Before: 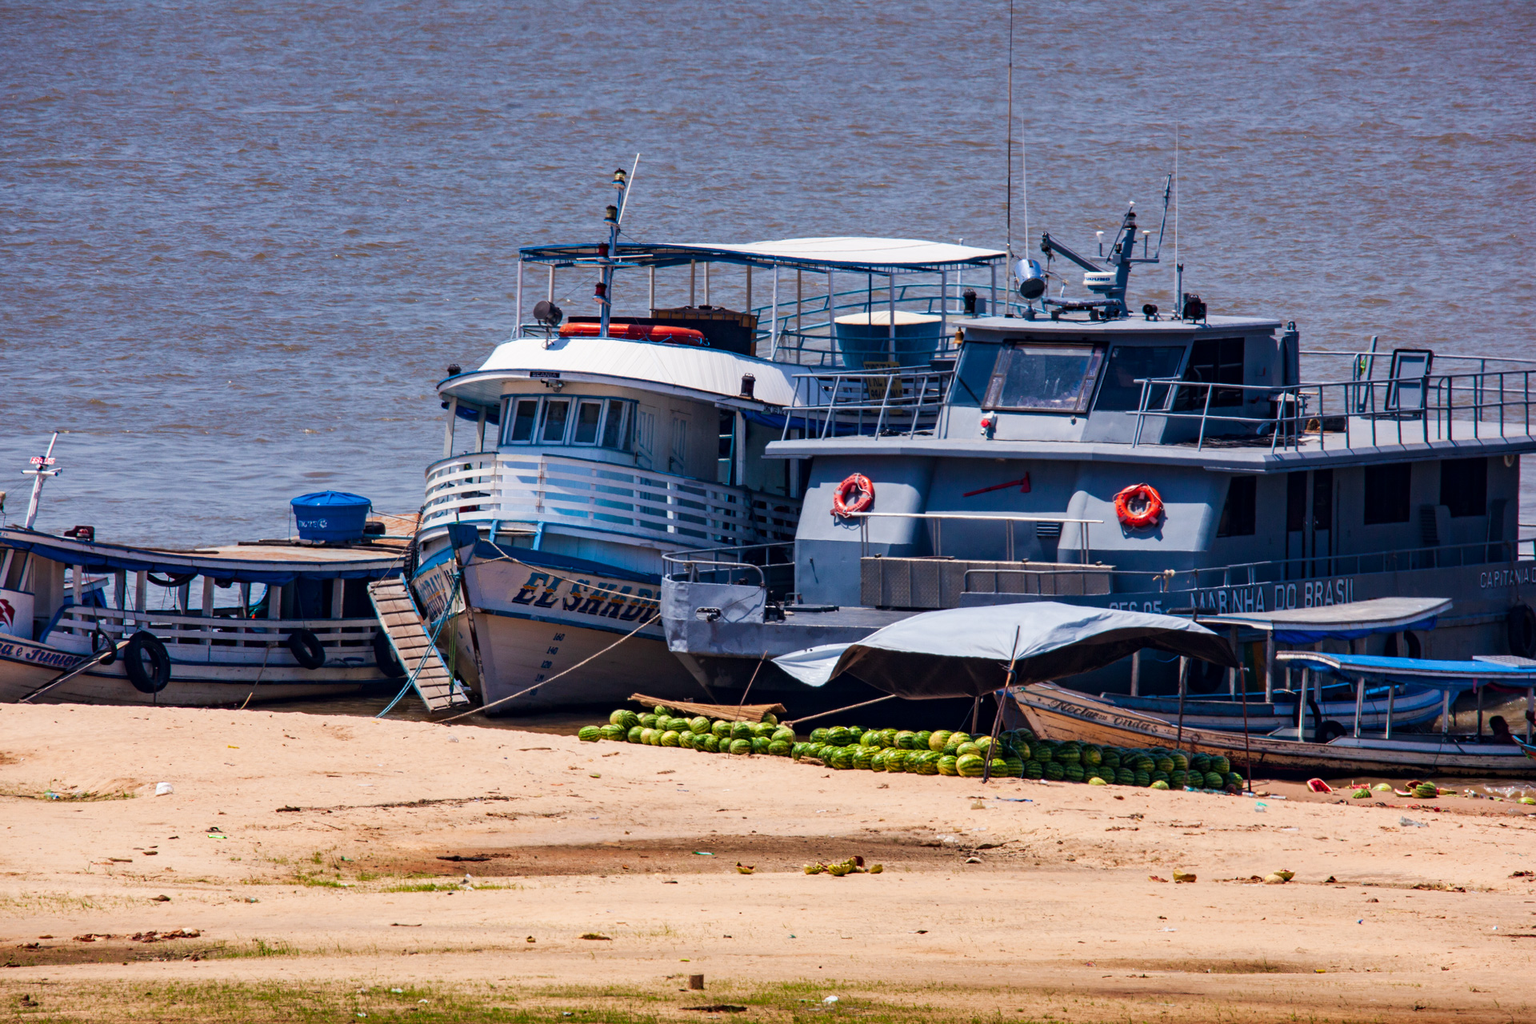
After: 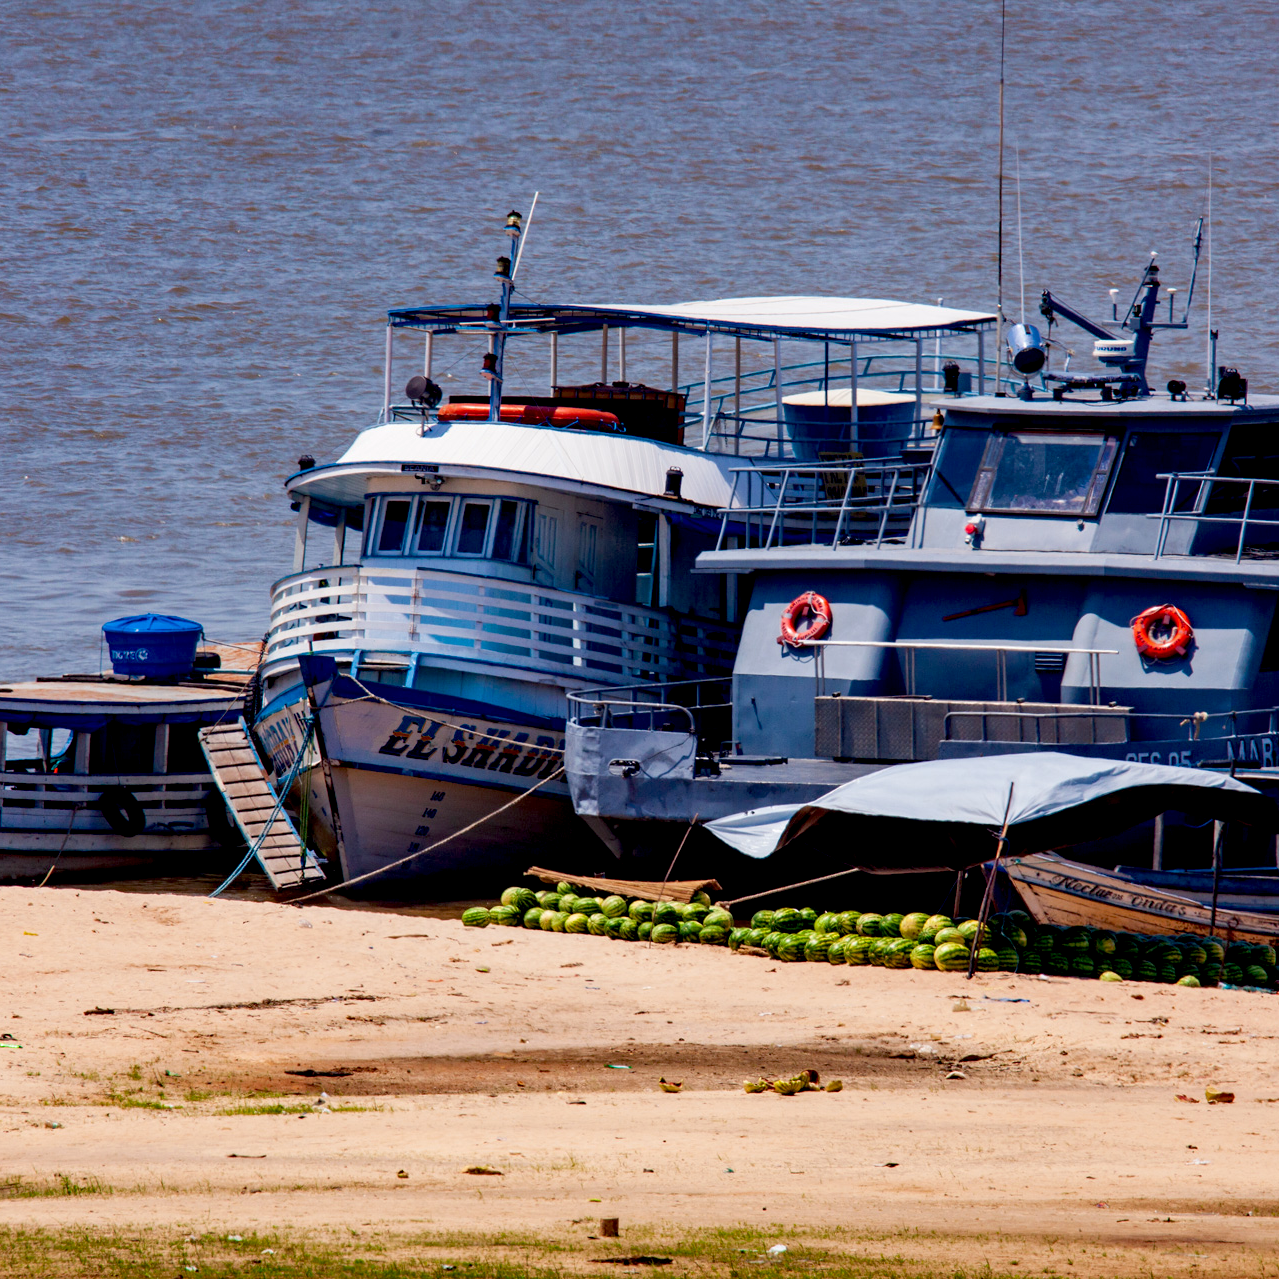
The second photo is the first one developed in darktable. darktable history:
exposure: black level correction 0.017, exposure -0.005 EV, compensate exposure bias true, compensate highlight preservation false
crop and rotate: left 13.642%, right 19.735%
